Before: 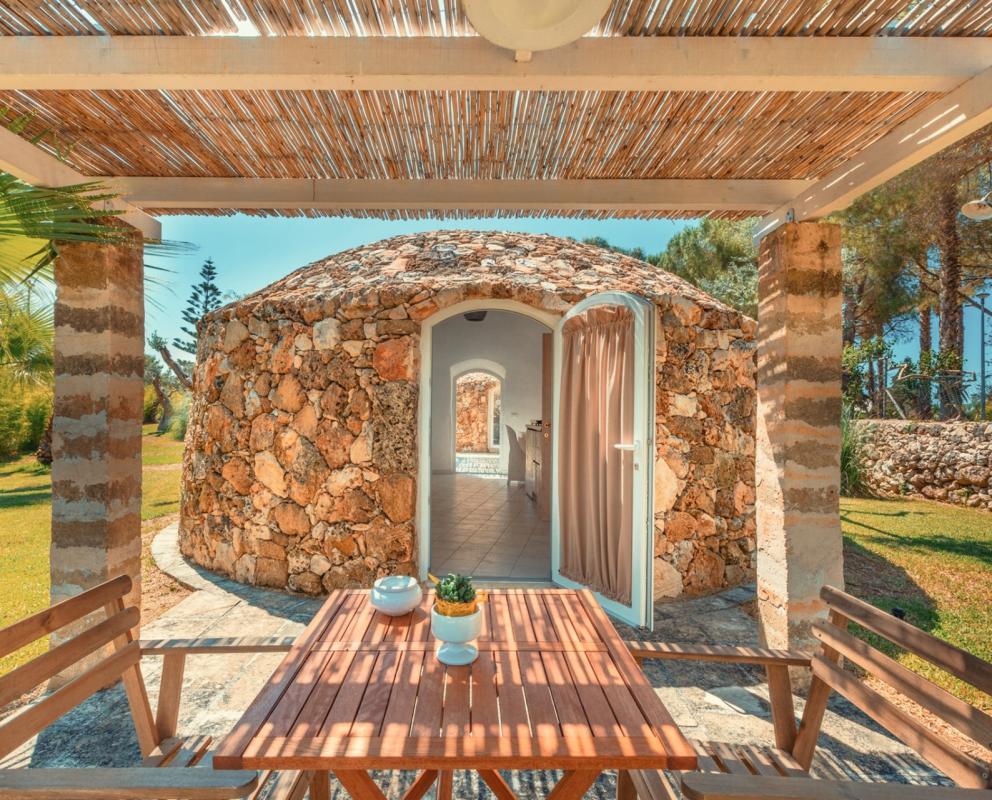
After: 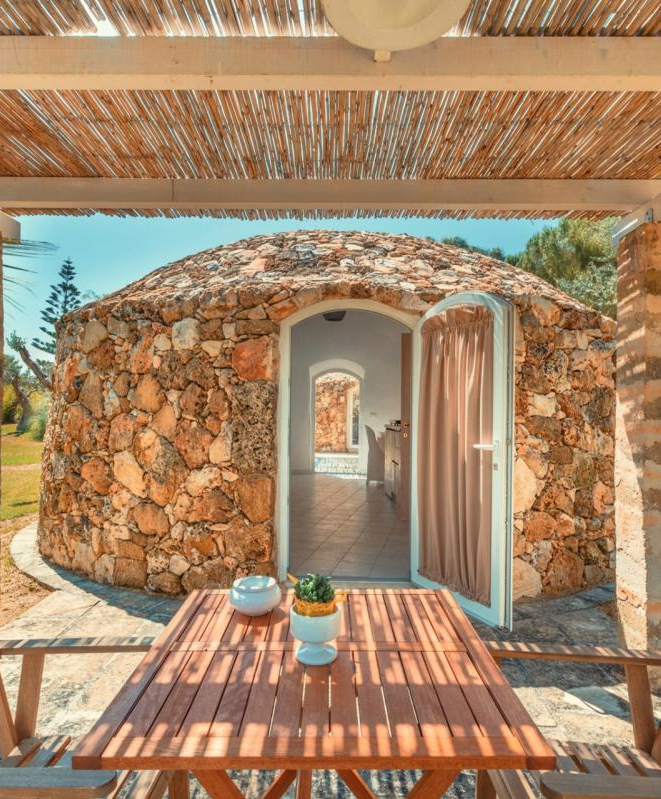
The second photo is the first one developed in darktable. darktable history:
crop and rotate: left 14.292%, right 19.041%
shadows and highlights: low approximation 0.01, soften with gaussian
